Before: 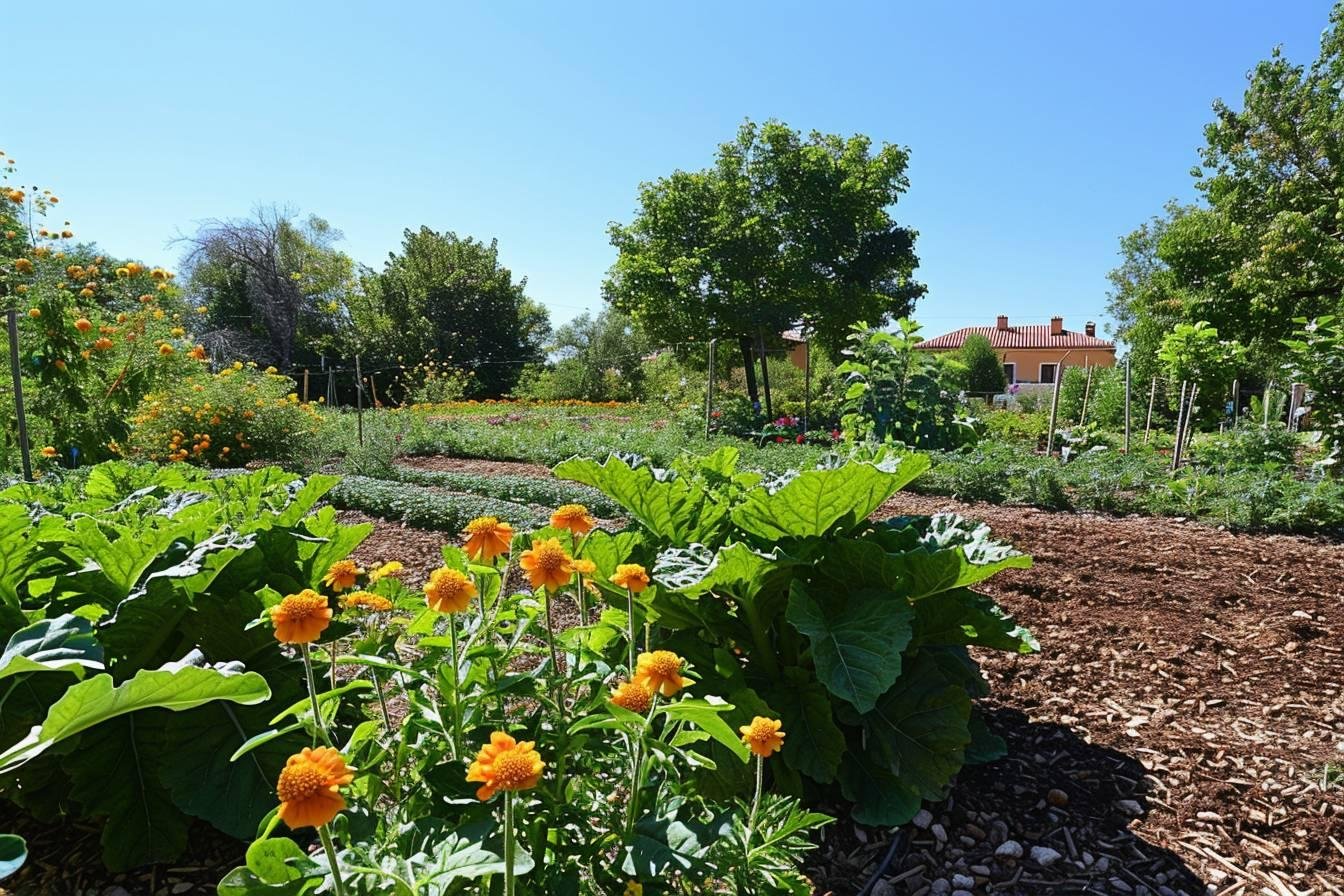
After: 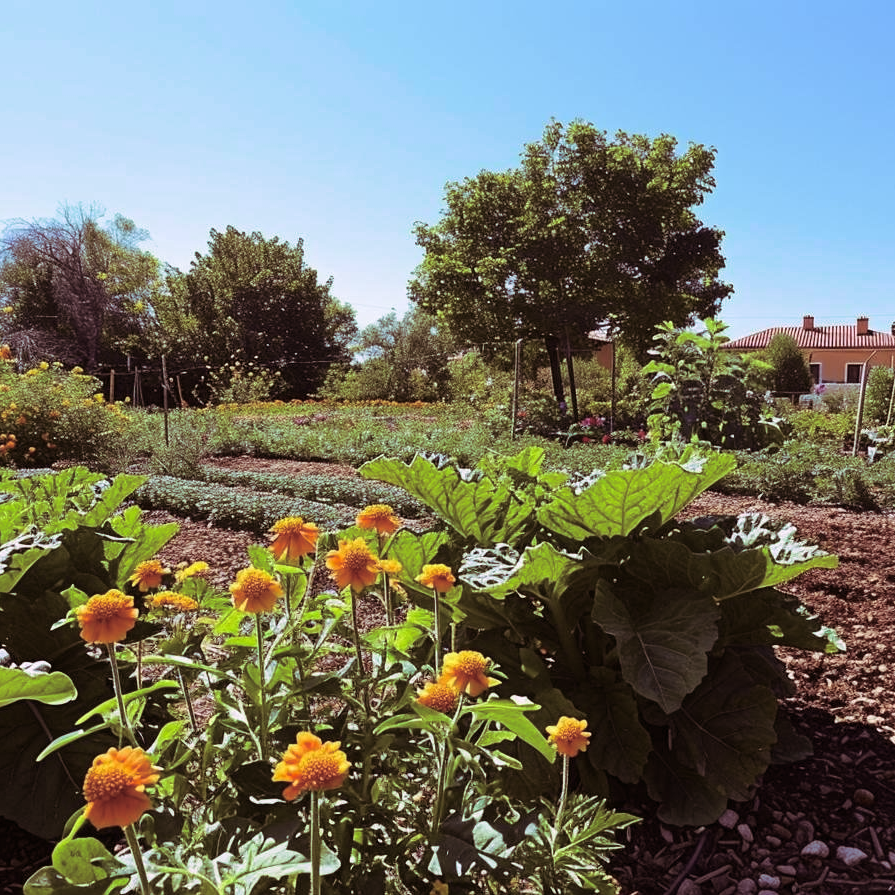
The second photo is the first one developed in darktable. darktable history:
crop and rotate: left 14.436%, right 18.898%
split-toning: highlights › hue 298.8°, highlights › saturation 0.73, compress 41.76%
